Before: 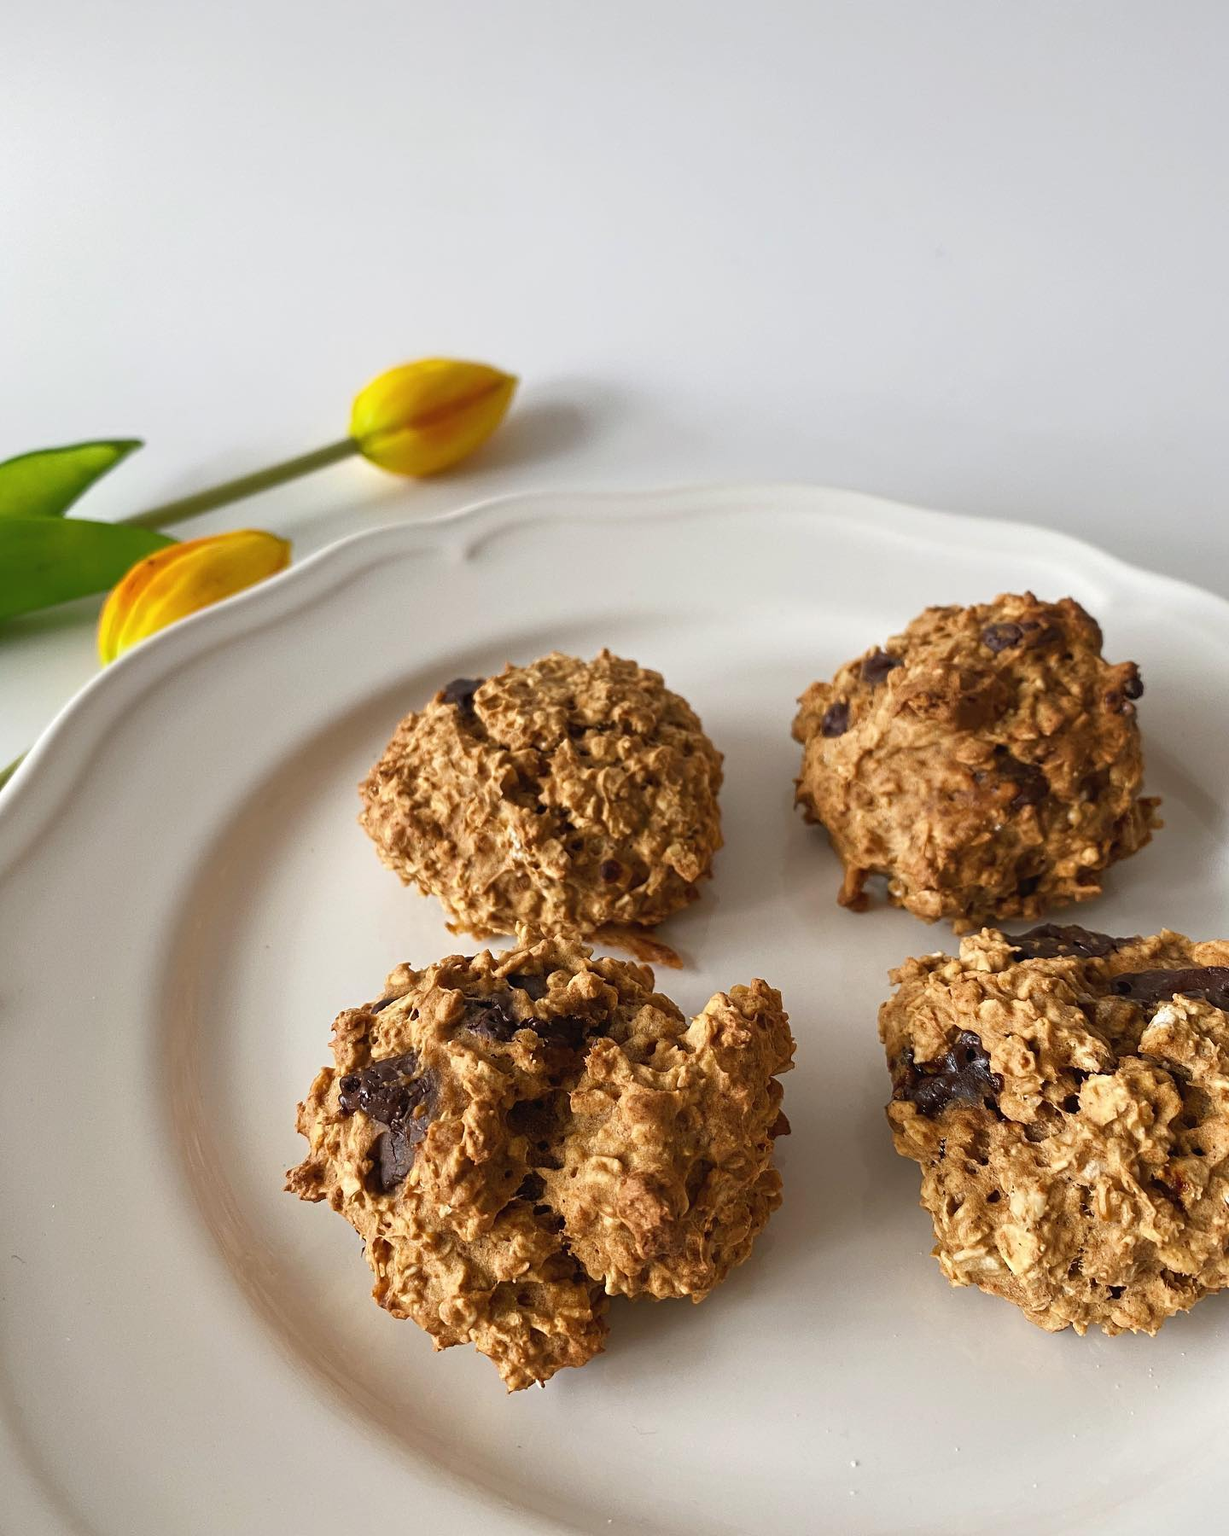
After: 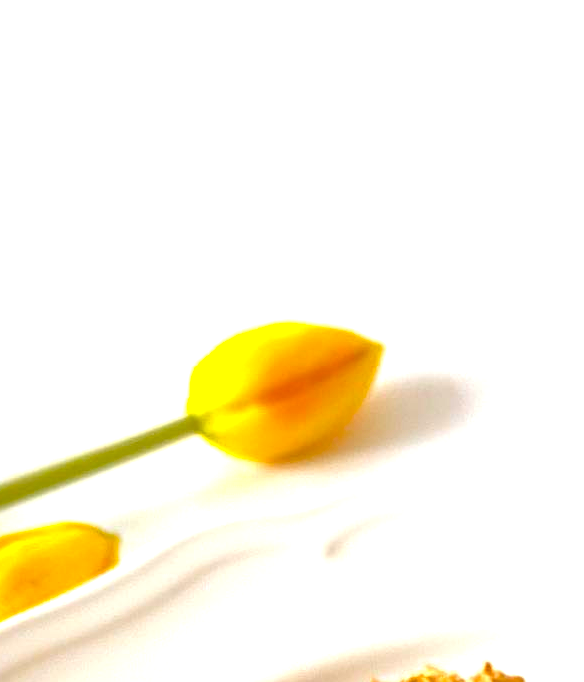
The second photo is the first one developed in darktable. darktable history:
exposure: black level correction 0.001, exposure 1.398 EV, compensate exposure bias true, compensate highlight preservation false
color balance rgb: perceptual saturation grading › global saturation 25%, perceptual brilliance grading › mid-tones 10%, perceptual brilliance grading › shadows 15%, global vibrance 20%
crop: left 15.452%, top 5.459%, right 43.956%, bottom 56.62%
